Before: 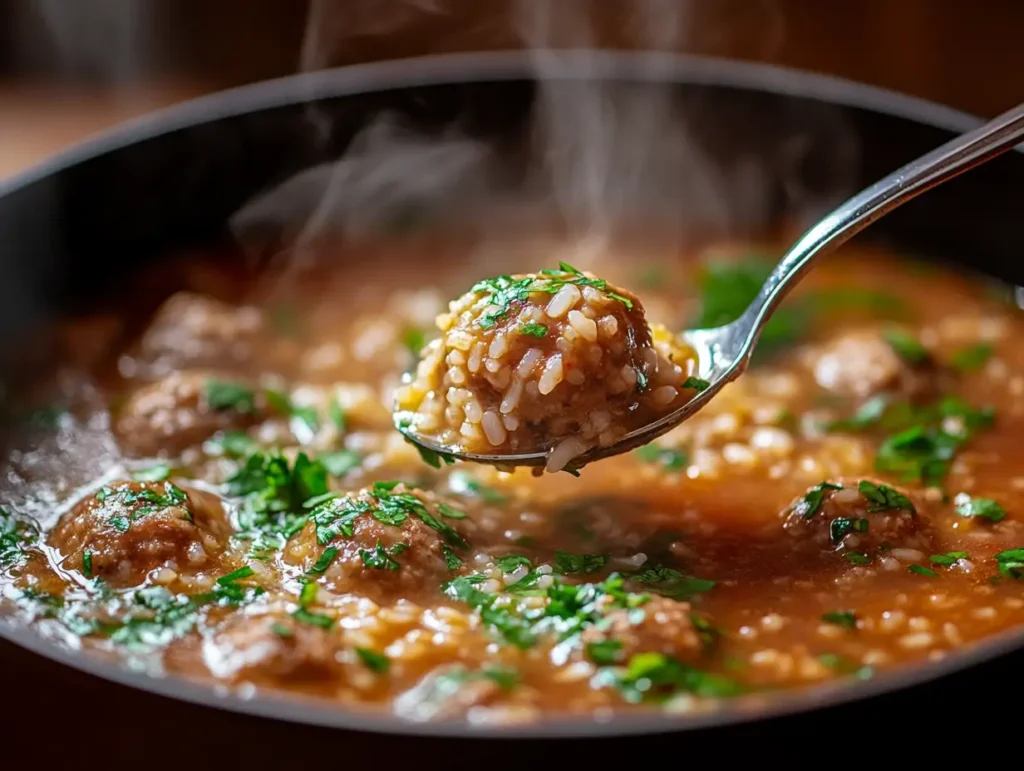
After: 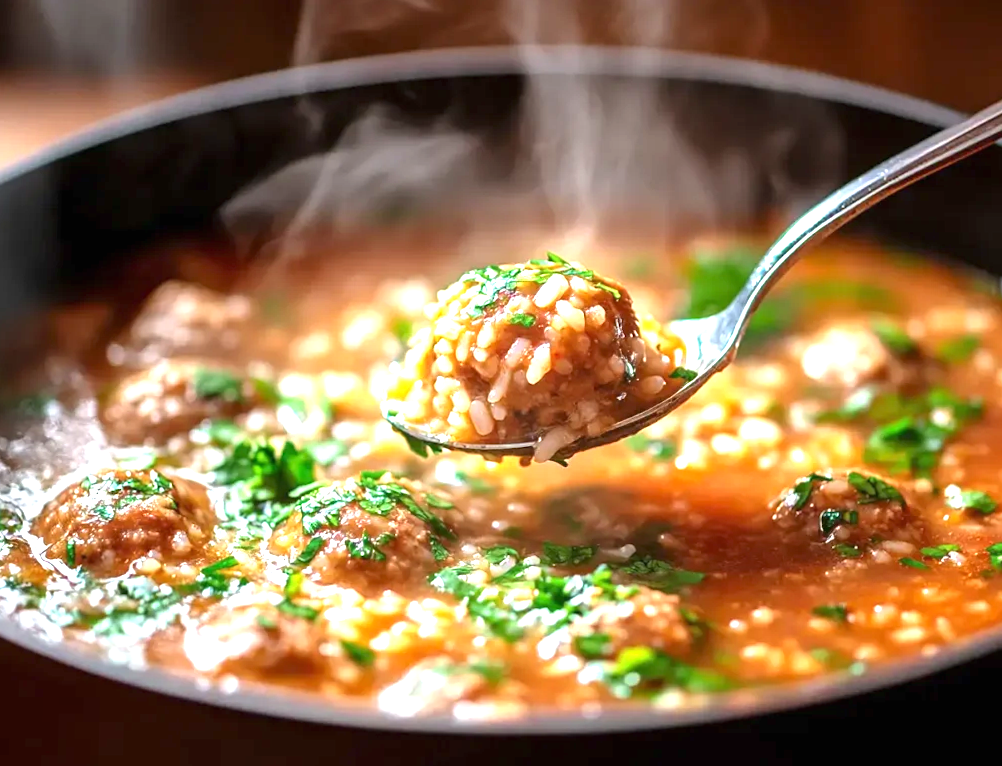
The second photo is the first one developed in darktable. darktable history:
exposure: black level correction 0, exposure 1.379 EV, compensate exposure bias true, compensate highlight preservation false
rotate and perspective: rotation 0.226°, lens shift (vertical) -0.042, crop left 0.023, crop right 0.982, crop top 0.006, crop bottom 0.994
